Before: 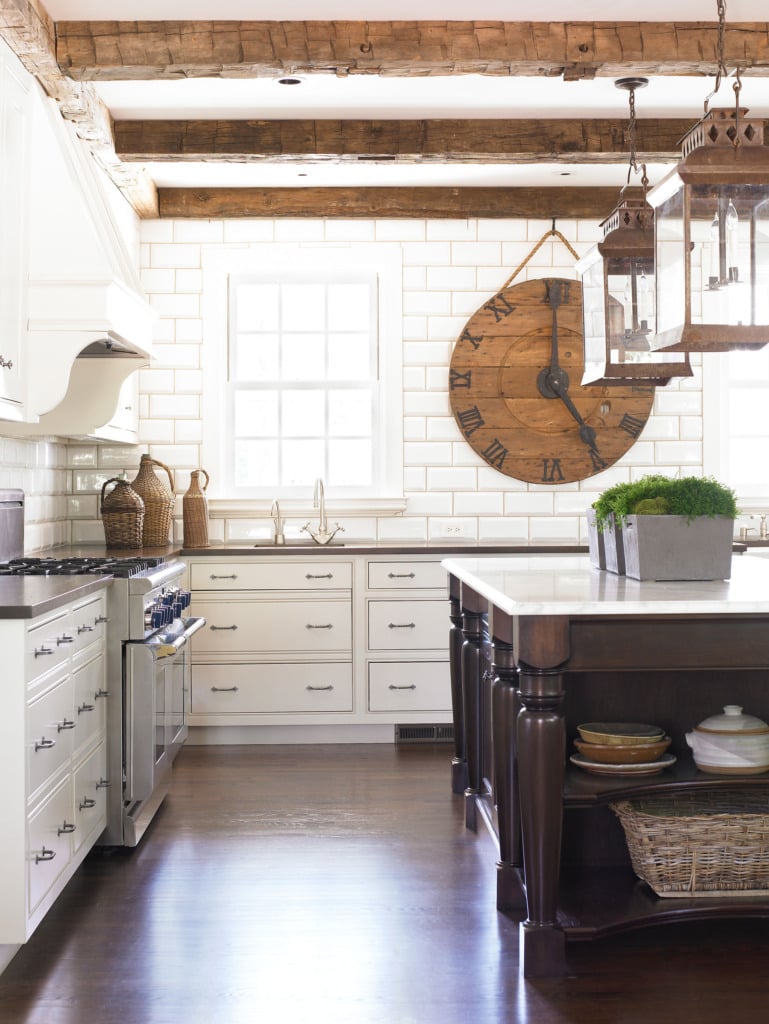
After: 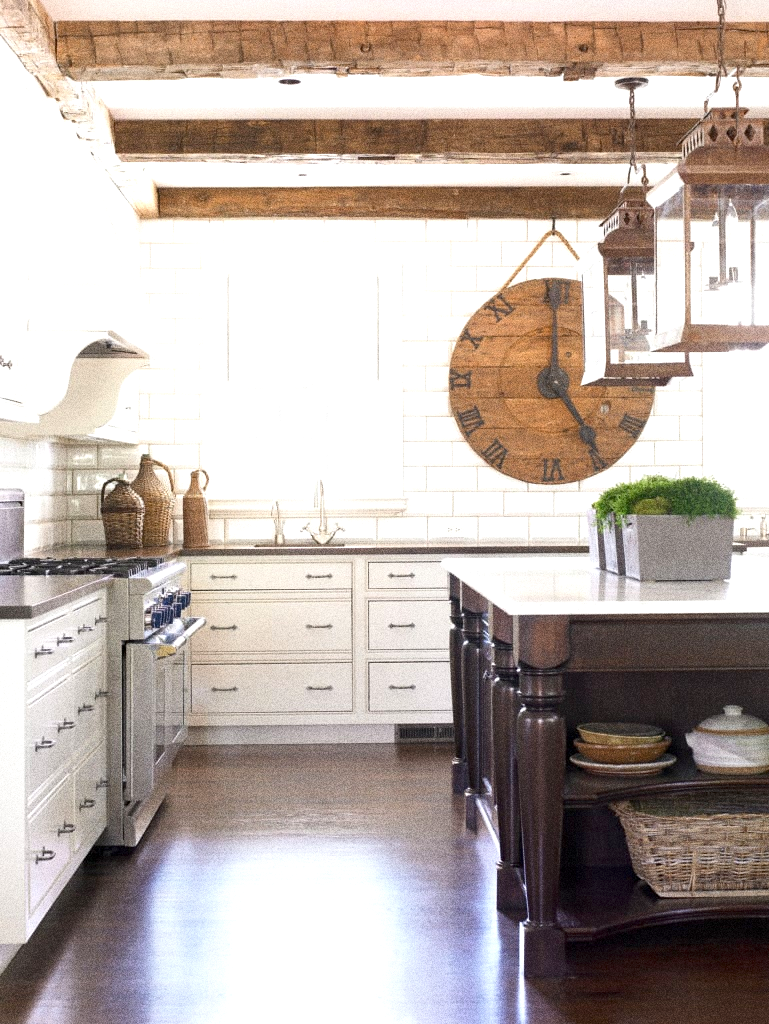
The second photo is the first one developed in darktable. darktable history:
grain: coarseness 14.49 ISO, strength 48.04%, mid-tones bias 35%
exposure: black level correction 0.005, exposure 0.417 EV, compensate highlight preservation false
